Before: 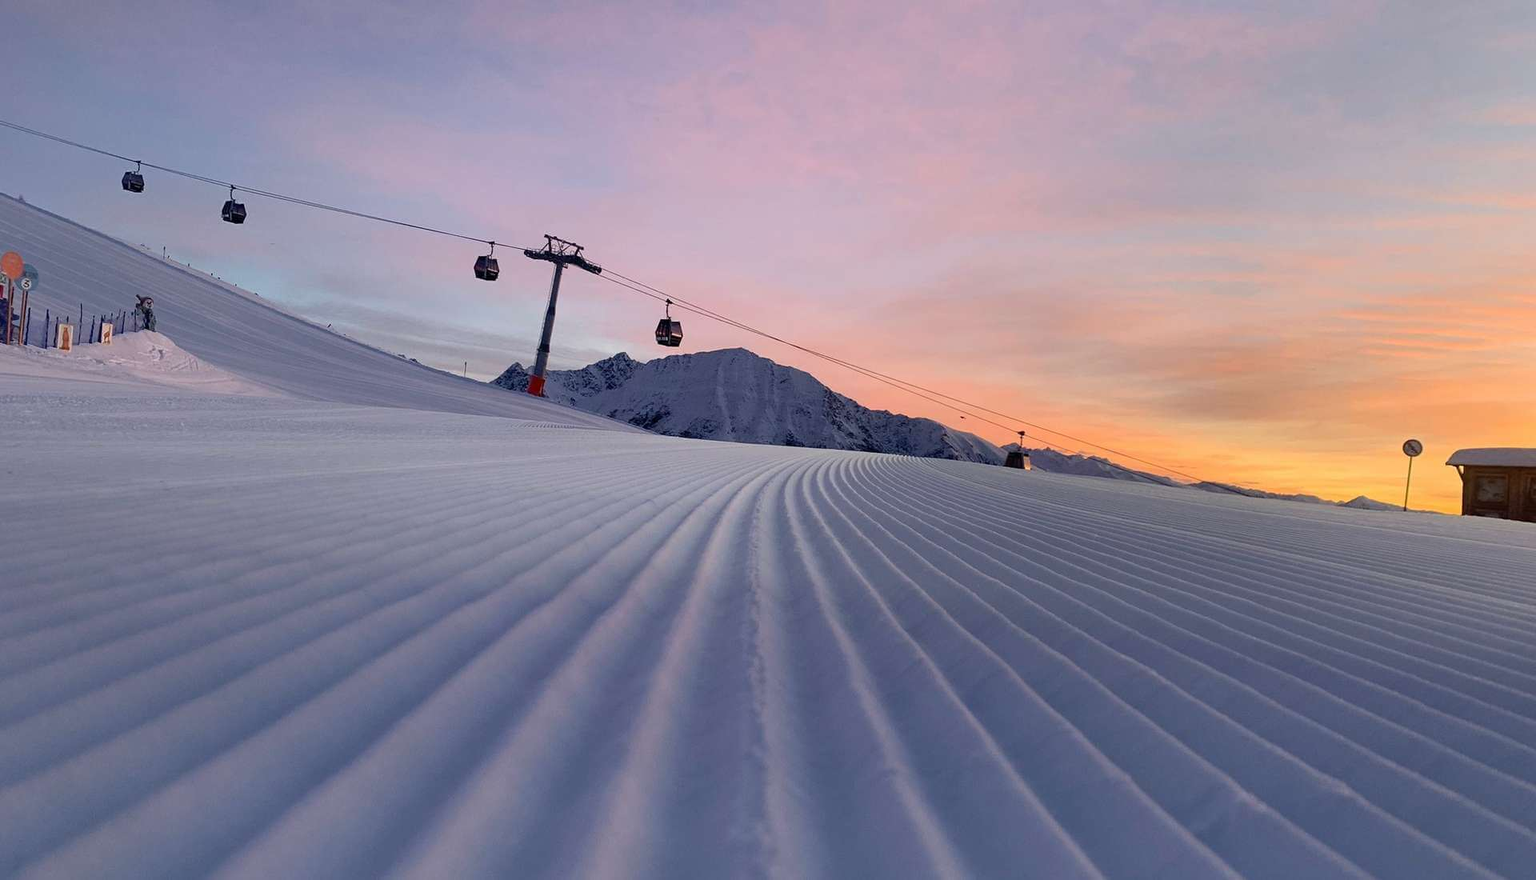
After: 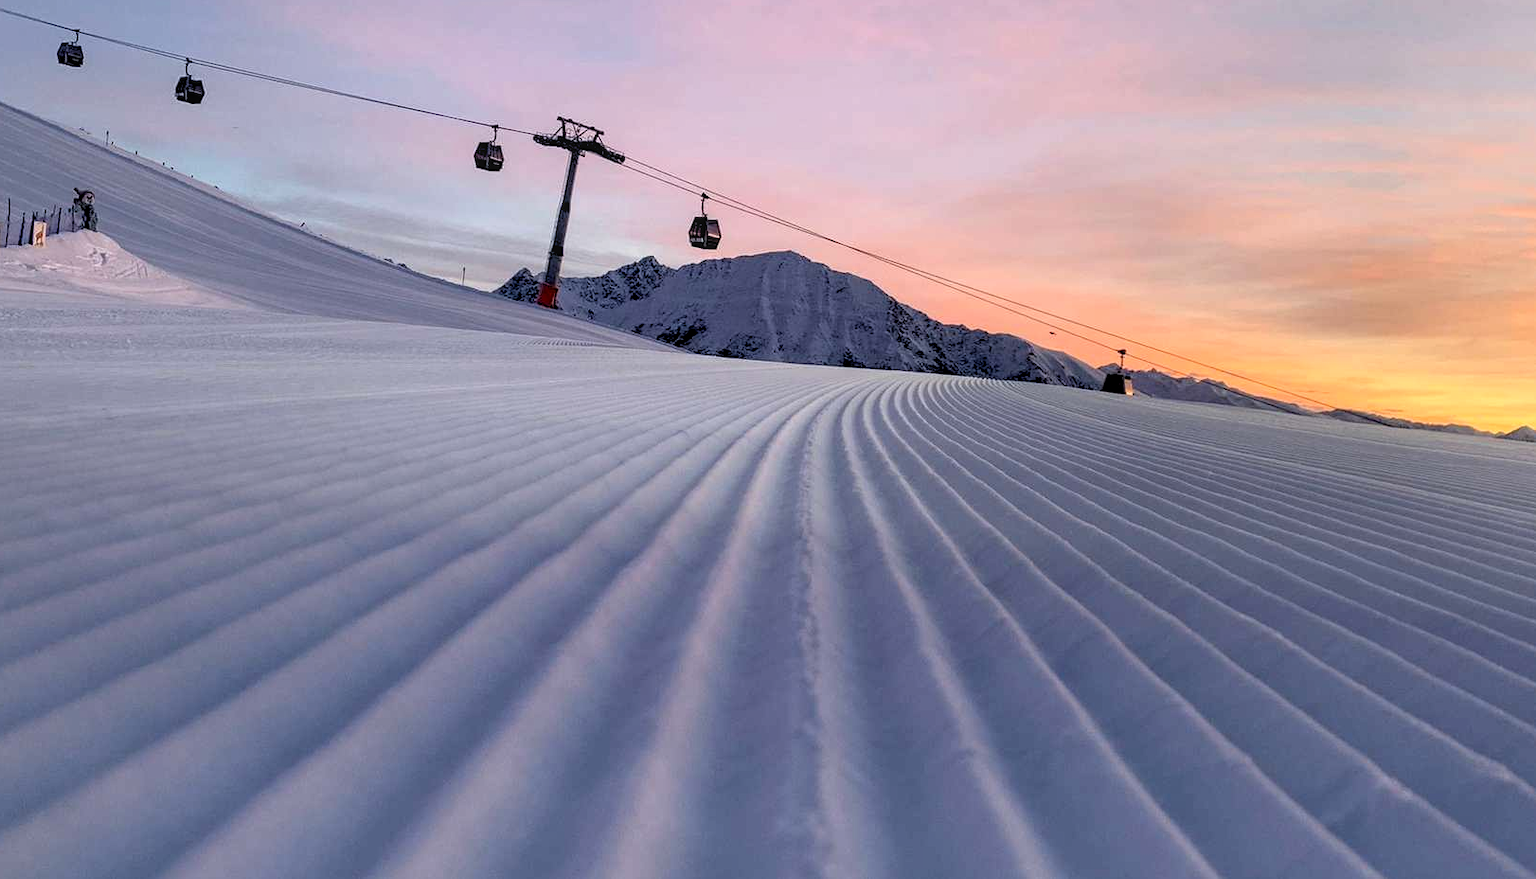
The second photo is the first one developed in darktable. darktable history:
rgb levels: levels [[0.01, 0.419, 0.839], [0, 0.5, 1], [0, 0.5, 1]]
crop and rotate: left 4.842%, top 15.51%, right 10.668%
local contrast: on, module defaults
white balance: red 1, blue 1
